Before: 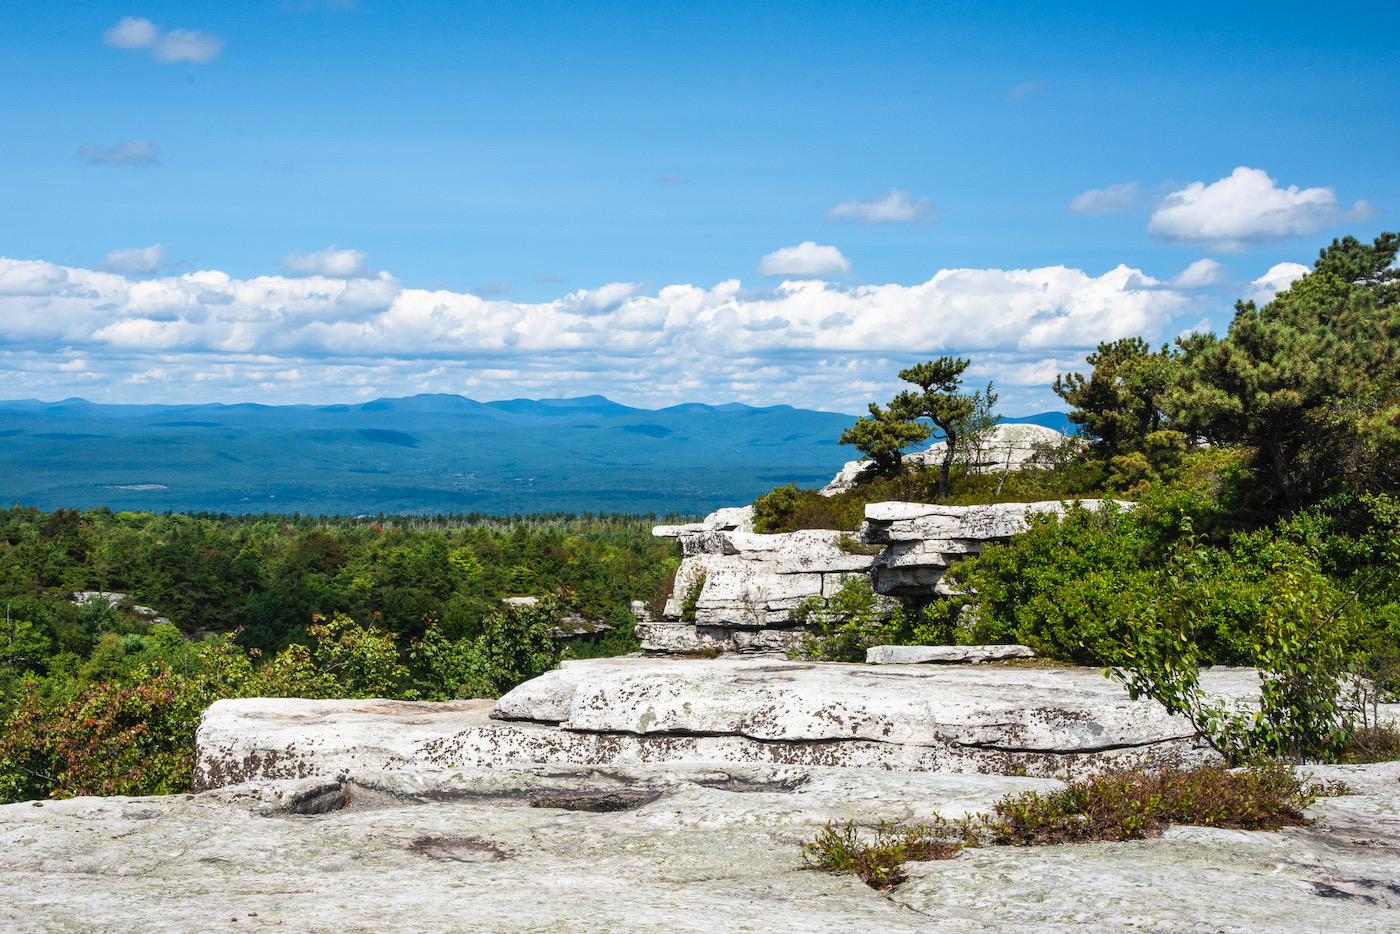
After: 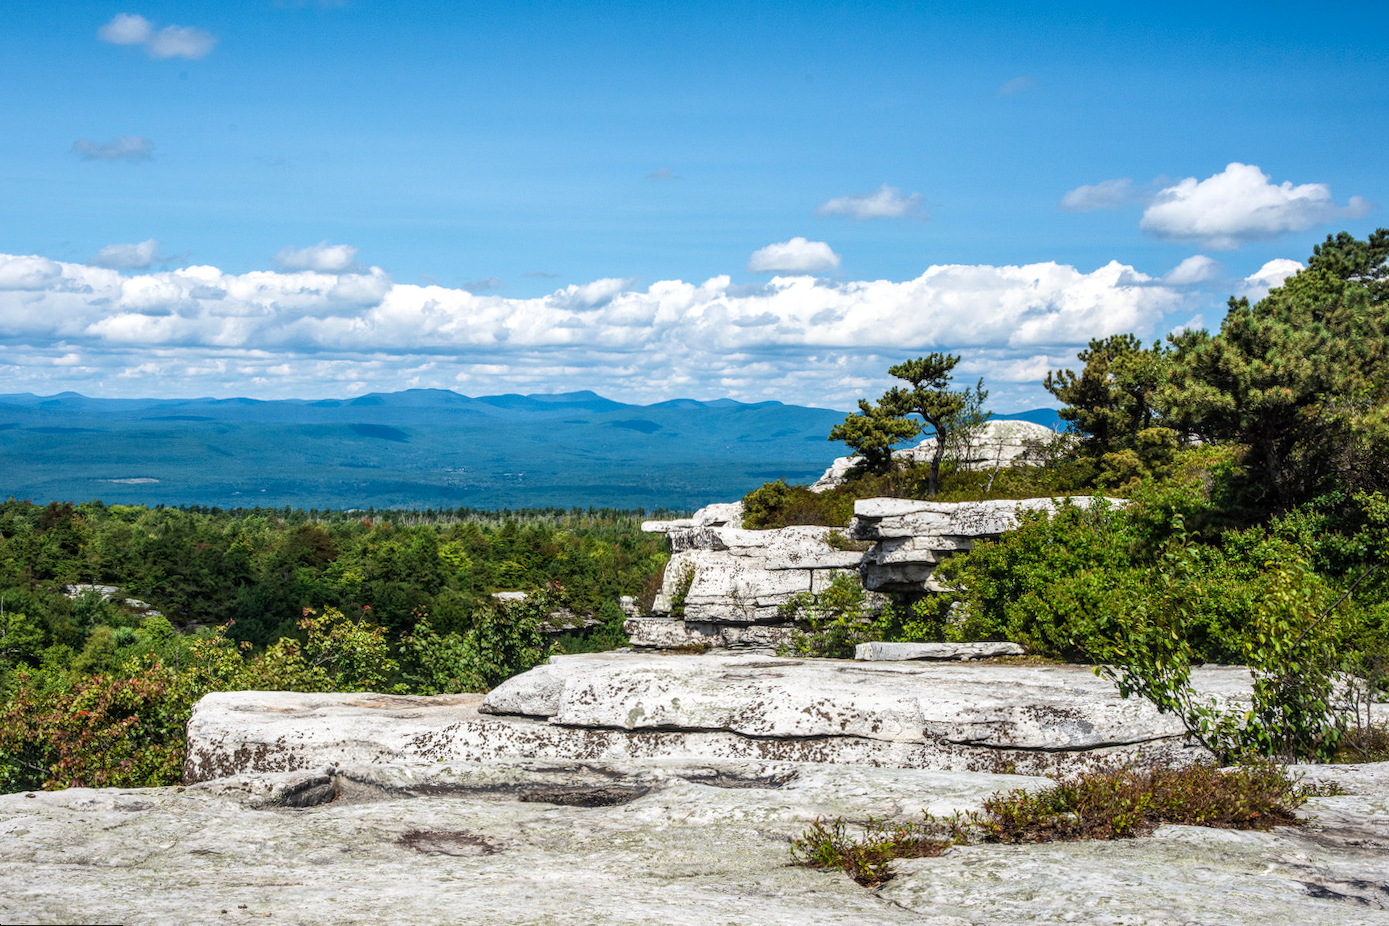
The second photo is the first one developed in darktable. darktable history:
rotate and perspective: rotation 0.192°, lens shift (horizontal) -0.015, crop left 0.005, crop right 0.996, crop top 0.006, crop bottom 0.99
local contrast: on, module defaults
